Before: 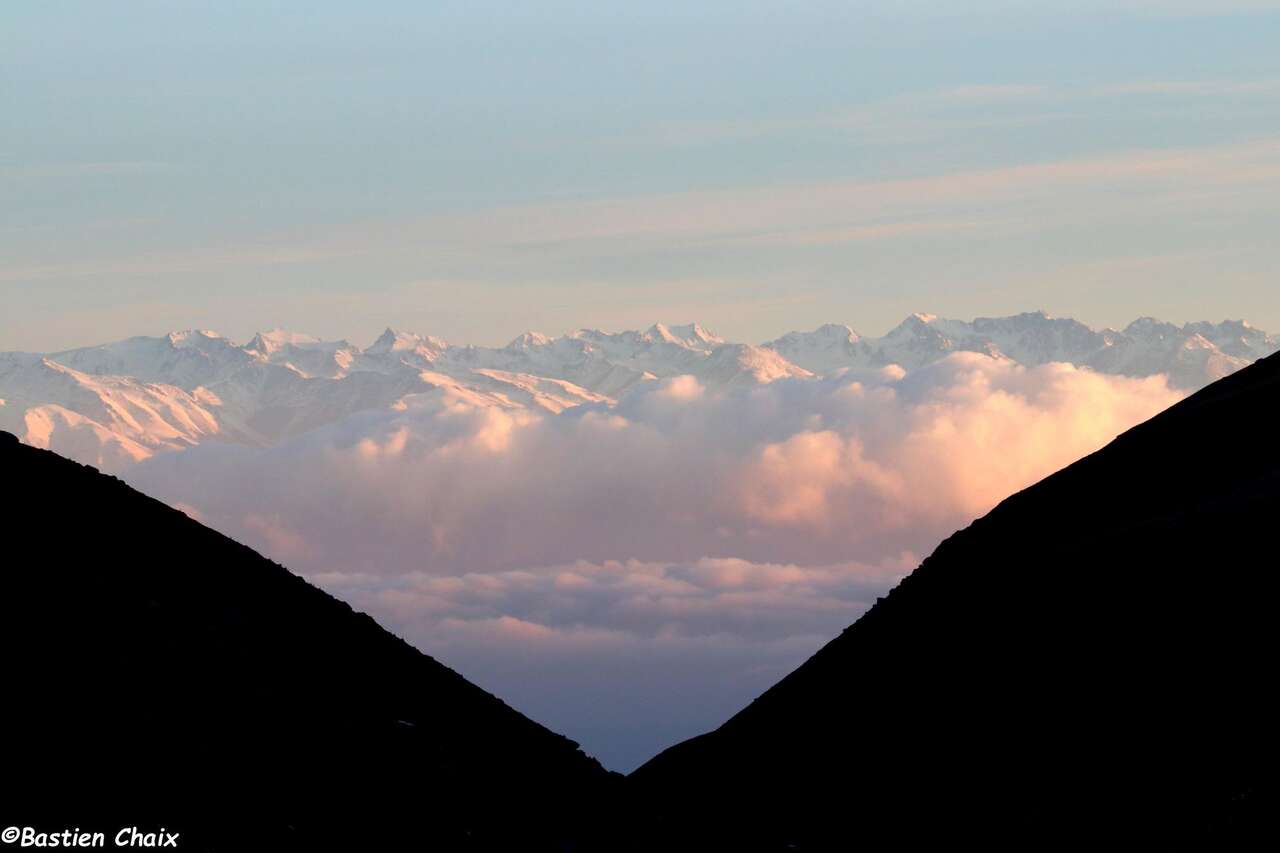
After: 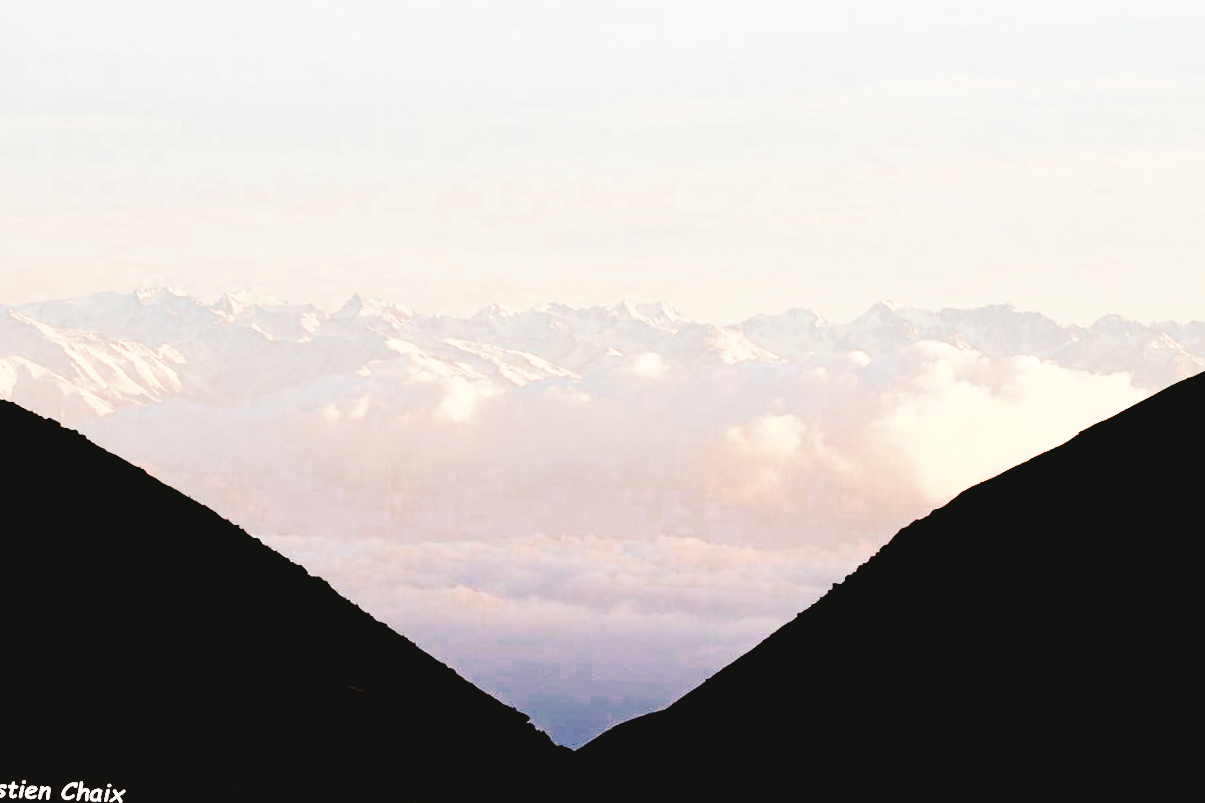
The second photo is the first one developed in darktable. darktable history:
tone curve: curves: ch0 [(0, 0) (0.003, 0.049) (0.011, 0.052) (0.025, 0.057) (0.044, 0.069) (0.069, 0.076) (0.1, 0.09) (0.136, 0.111) (0.177, 0.15) (0.224, 0.197) (0.277, 0.267) (0.335, 0.366) (0.399, 0.477) (0.468, 0.561) (0.543, 0.651) (0.623, 0.733) (0.709, 0.804) (0.801, 0.869) (0.898, 0.924) (1, 1)], preserve colors none
crop and rotate: angle -2.38°
base curve: curves: ch0 [(0, 0) (0.007, 0.004) (0.027, 0.03) (0.046, 0.07) (0.207, 0.54) (0.442, 0.872) (0.673, 0.972) (1, 1)], preserve colors none
haze removal: compatibility mode true, adaptive false
white balance: red 1.127, blue 0.943
color zones: curves: ch0 [(0, 0.5) (0.125, 0.4) (0.25, 0.5) (0.375, 0.4) (0.5, 0.4) (0.625, 0.35) (0.75, 0.35) (0.875, 0.5)]; ch1 [(0, 0.35) (0.125, 0.45) (0.25, 0.35) (0.375, 0.35) (0.5, 0.35) (0.625, 0.35) (0.75, 0.45) (0.875, 0.35)]; ch2 [(0, 0.6) (0.125, 0.5) (0.25, 0.5) (0.375, 0.6) (0.5, 0.6) (0.625, 0.5) (0.75, 0.5) (0.875, 0.5)]
color balance: lift [1.004, 1.002, 1.002, 0.998], gamma [1, 1.007, 1.002, 0.993], gain [1, 0.977, 1.013, 1.023], contrast -3.64%
